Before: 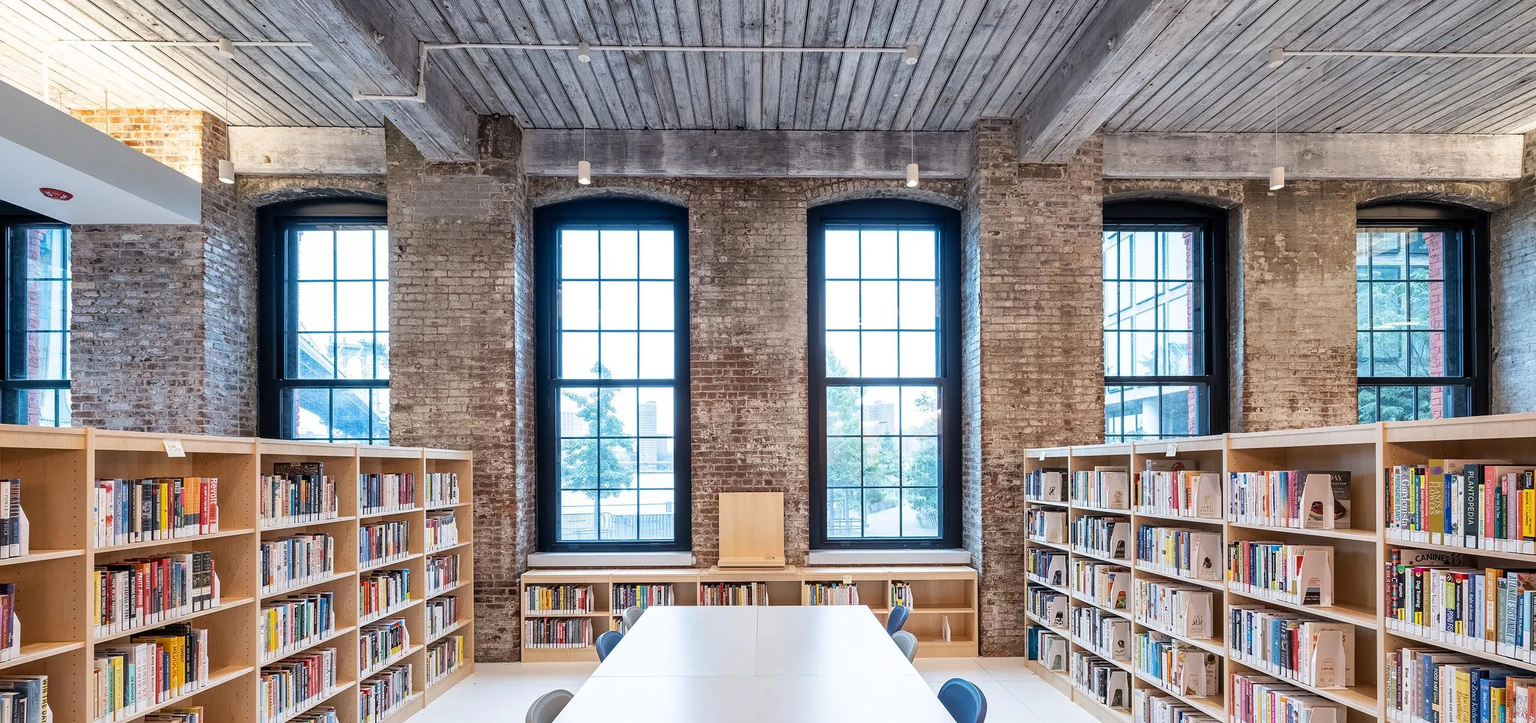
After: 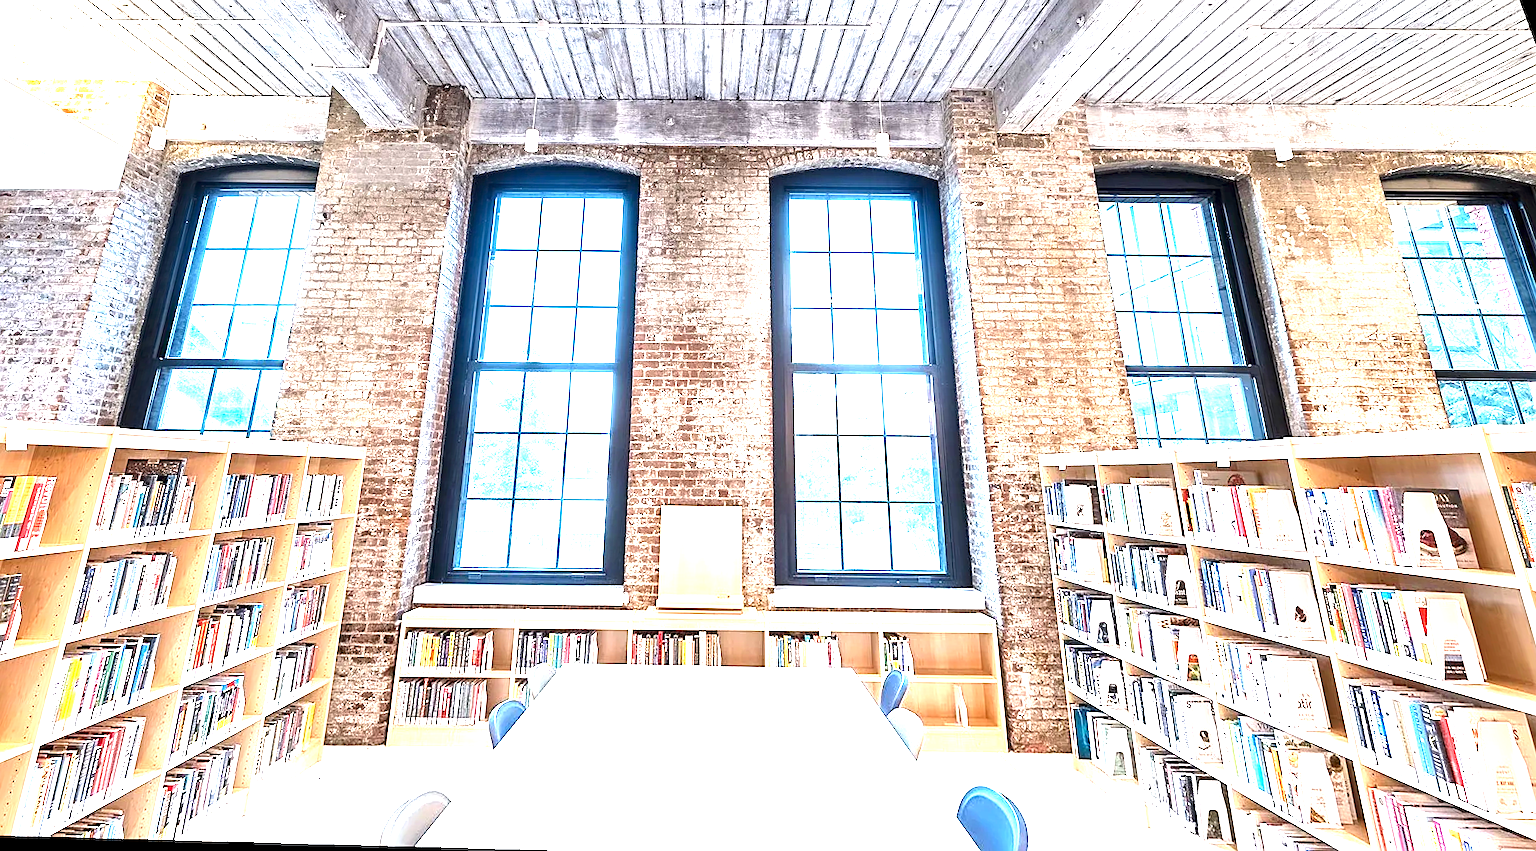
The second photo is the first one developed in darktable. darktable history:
exposure: exposure 2.04 EV, compensate highlight preservation false
sharpen: on, module defaults
rotate and perspective: rotation 0.72°, lens shift (vertical) -0.352, lens shift (horizontal) -0.051, crop left 0.152, crop right 0.859, crop top 0.019, crop bottom 0.964
